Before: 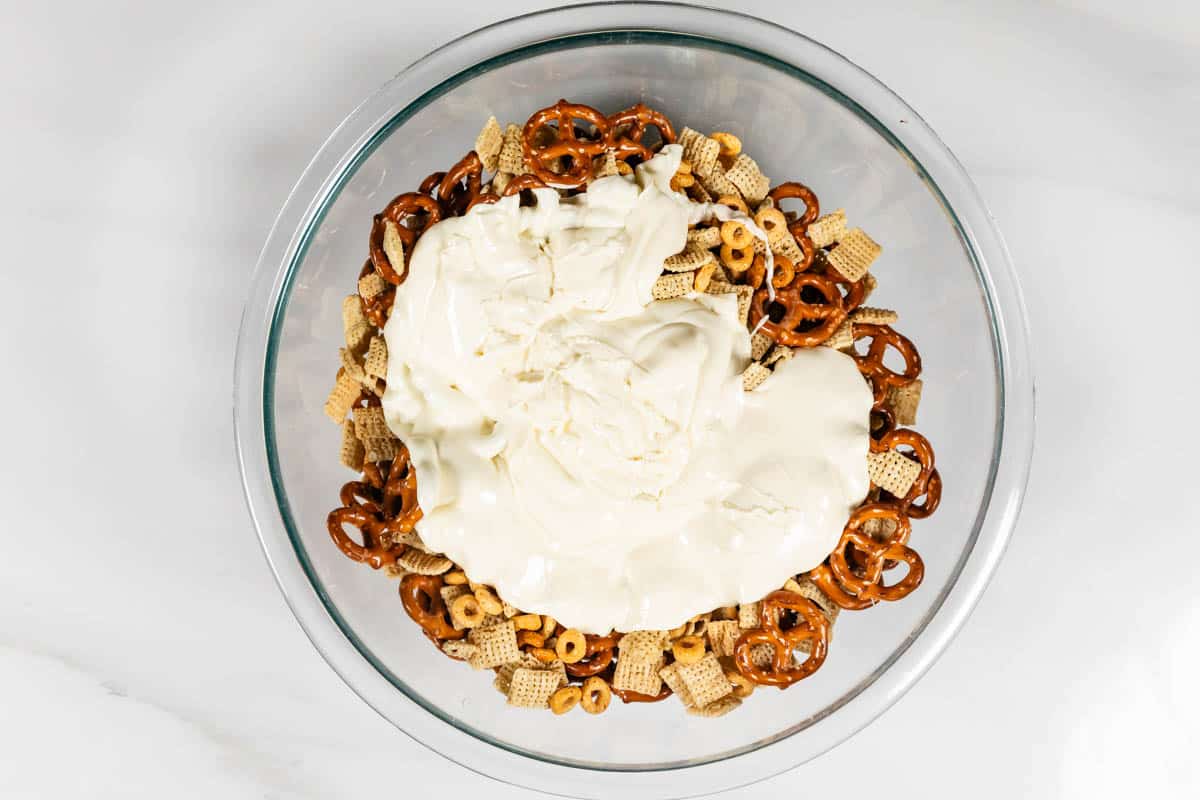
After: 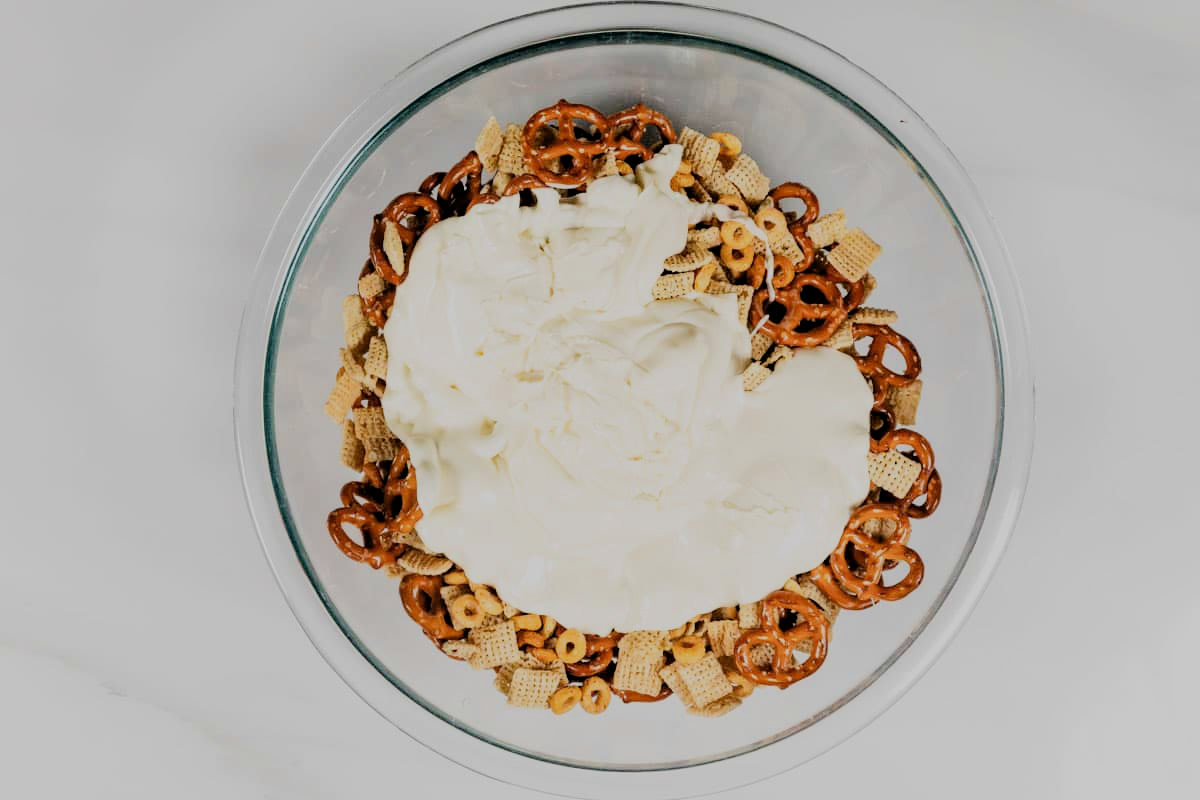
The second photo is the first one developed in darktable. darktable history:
filmic rgb: black relative exposure -6.15 EV, white relative exposure 6.96 EV, hardness 2.26
